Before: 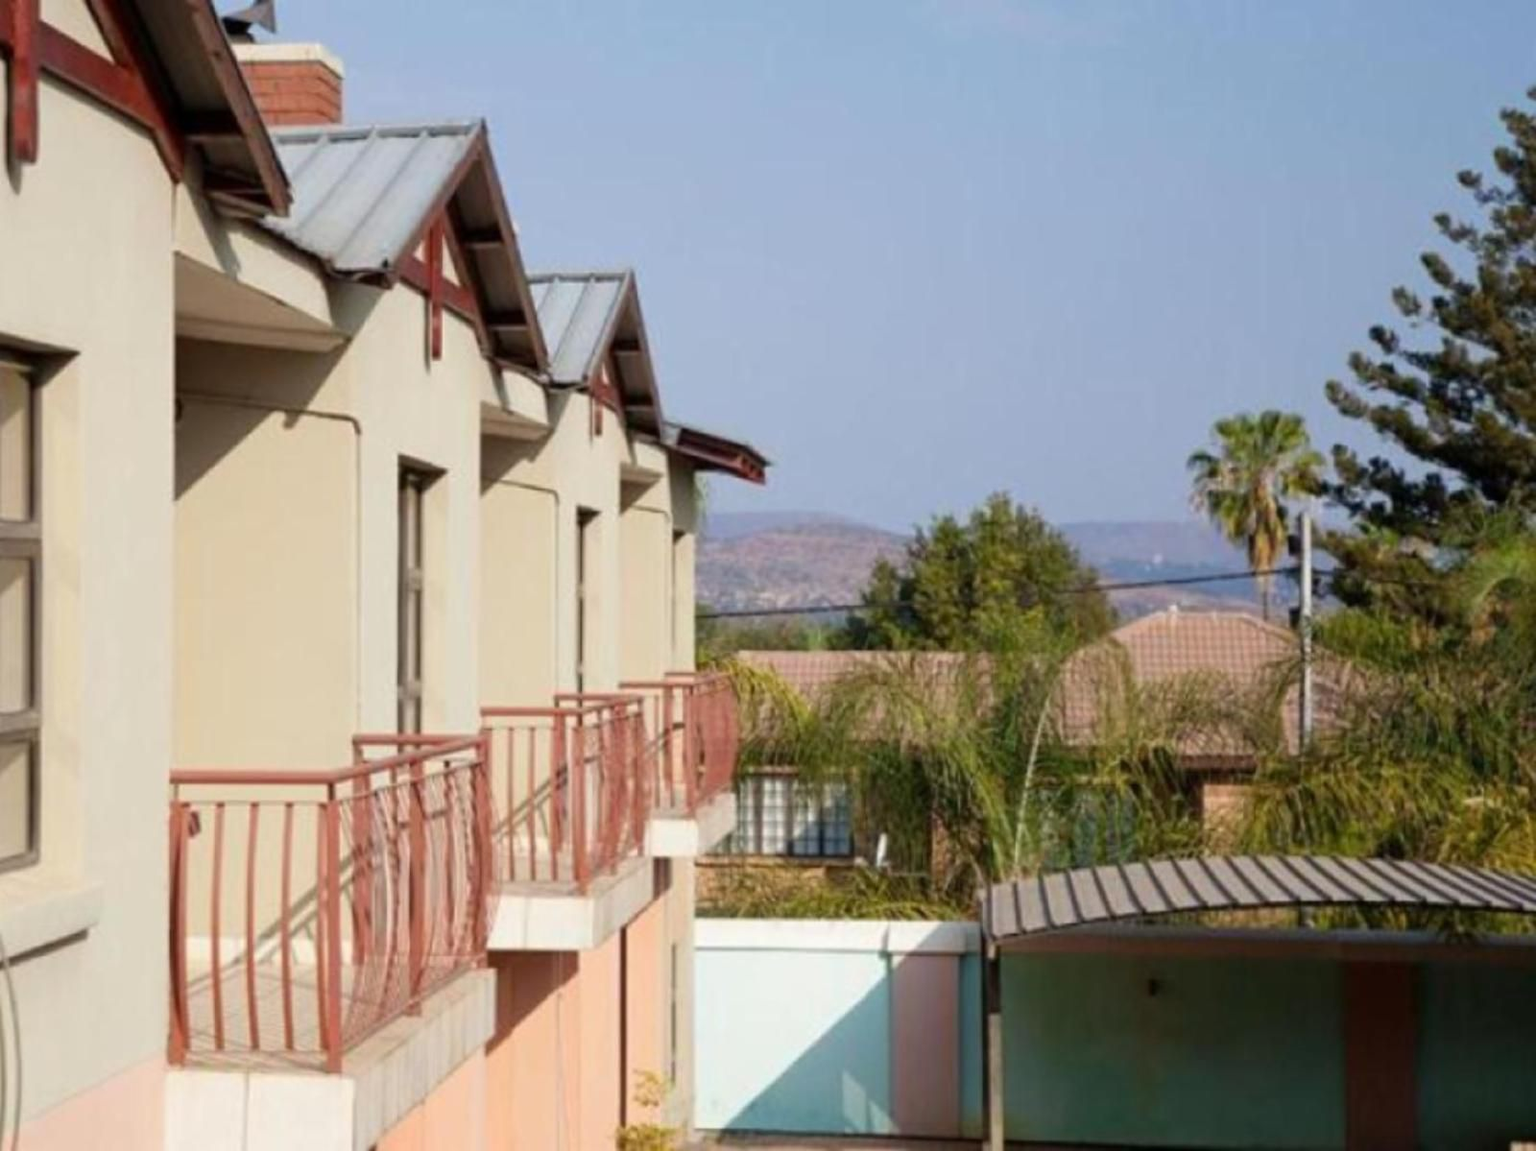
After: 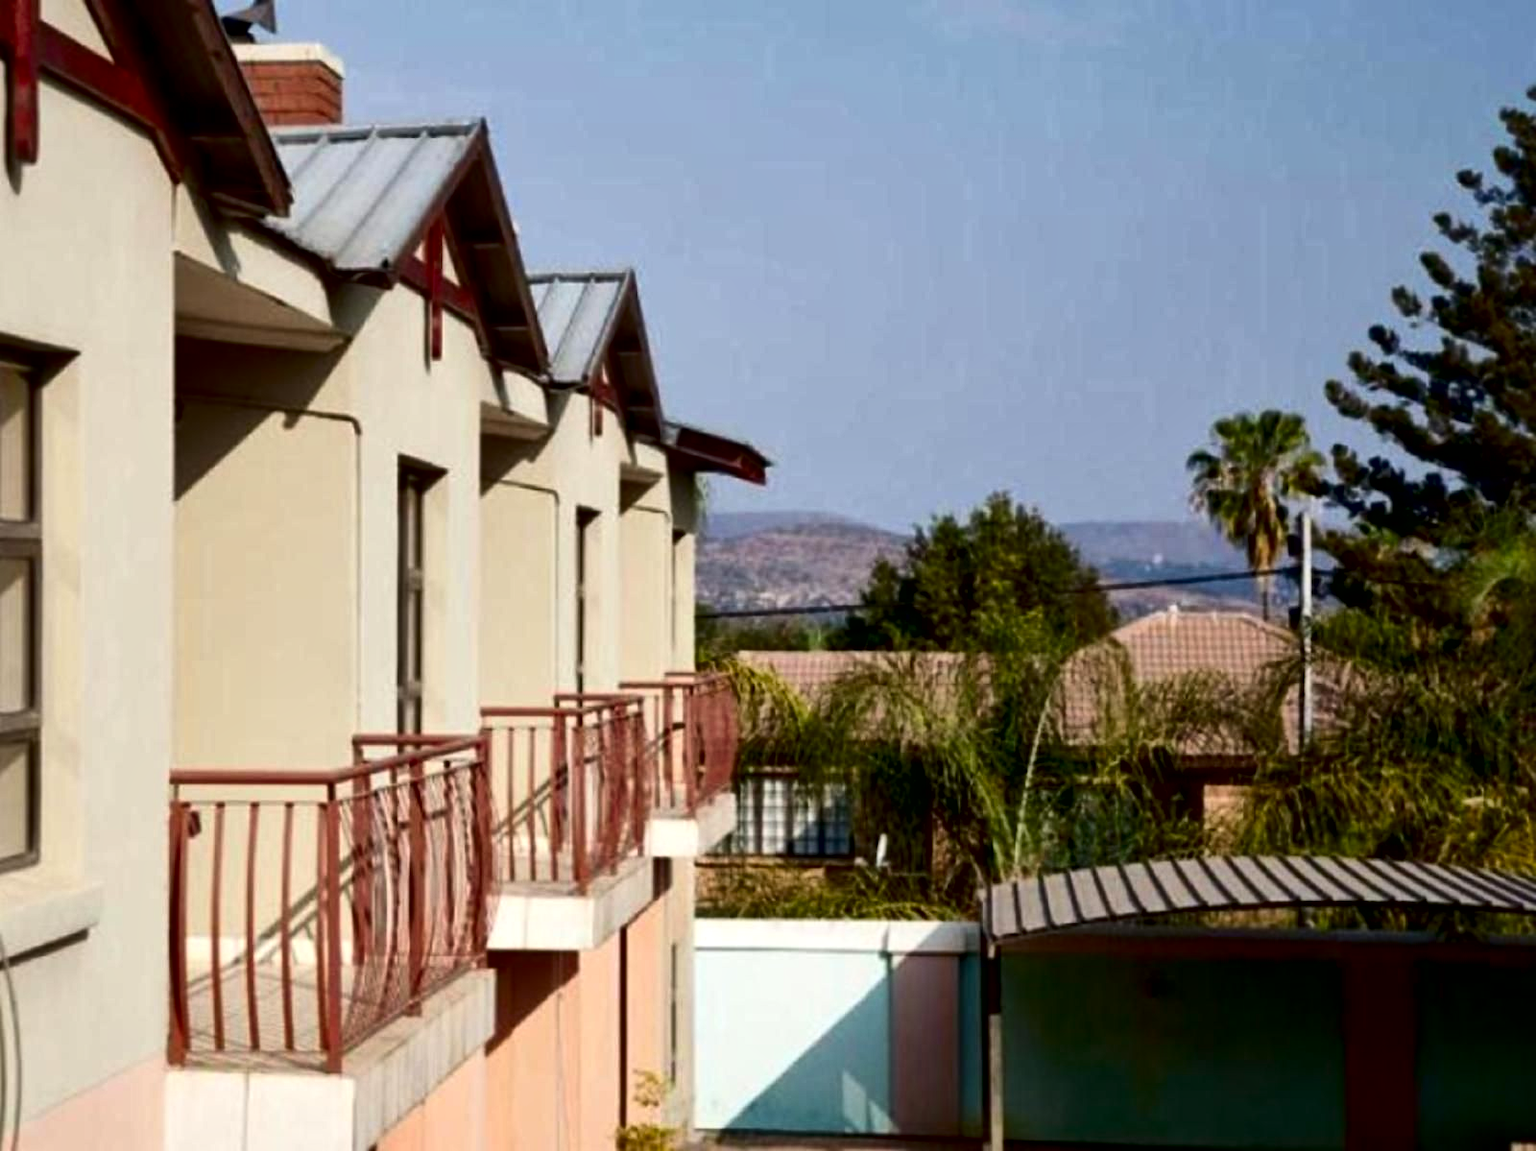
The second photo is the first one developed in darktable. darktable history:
local contrast: mode bilateral grid, contrast 26, coarseness 61, detail 151%, midtone range 0.2
contrast brightness saturation: contrast 0.193, brightness -0.232, saturation 0.117
